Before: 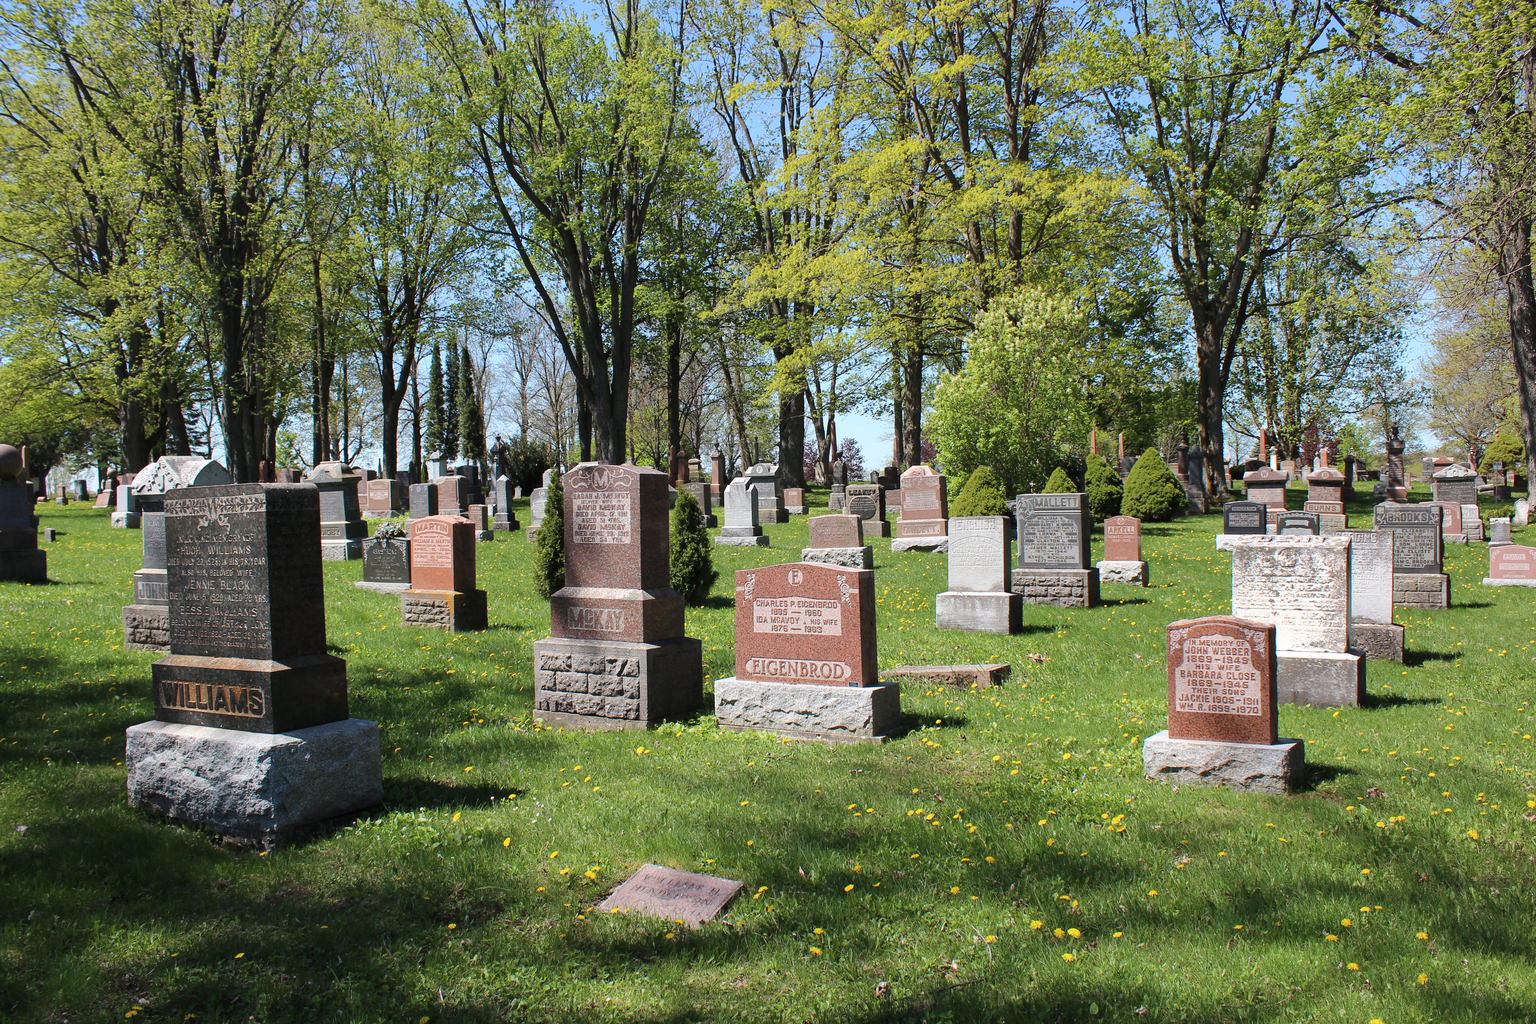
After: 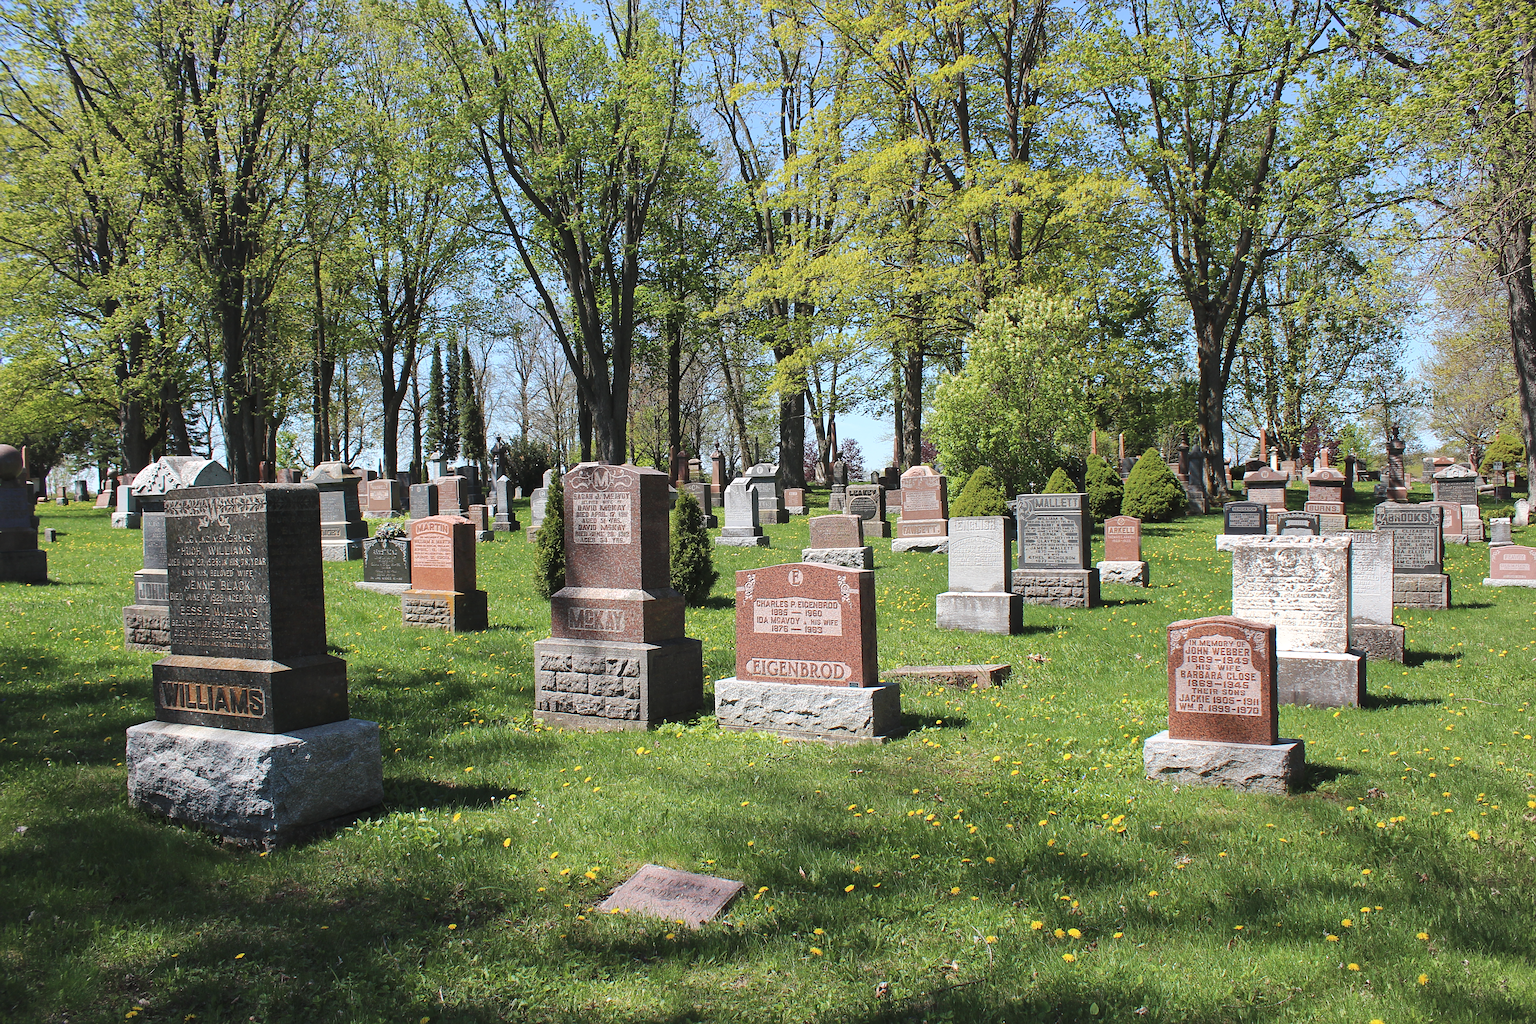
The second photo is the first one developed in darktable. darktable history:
sharpen: radius 2.529, amount 0.323
tone curve: curves: ch0 [(0, 0) (0.003, 0.04) (0.011, 0.053) (0.025, 0.077) (0.044, 0.104) (0.069, 0.127) (0.1, 0.15) (0.136, 0.177) (0.177, 0.215) (0.224, 0.254) (0.277, 0.3) (0.335, 0.355) (0.399, 0.41) (0.468, 0.477) (0.543, 0.554) (0.623, 0.636) (0.709, 0.72) (0.801, 0.804) (0.898, 0.892) (1, 1)], preserve colors none
local contrast: mode bilateral grid, contrast 20, coarseness 50, detail 120%, midtone range 0.2
